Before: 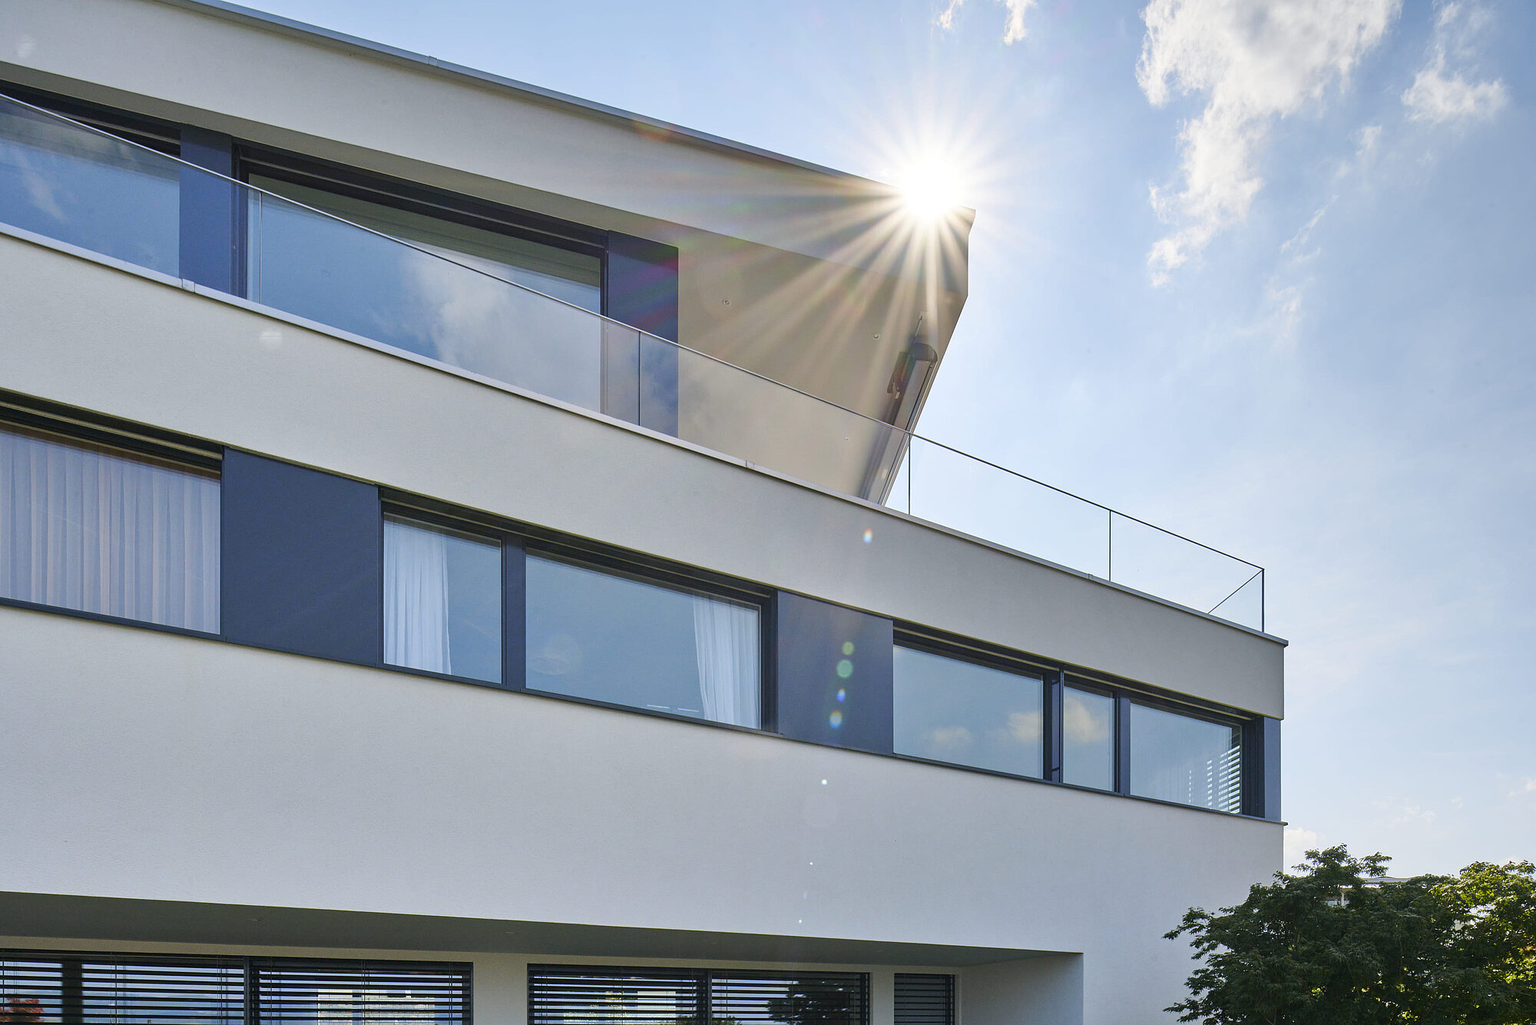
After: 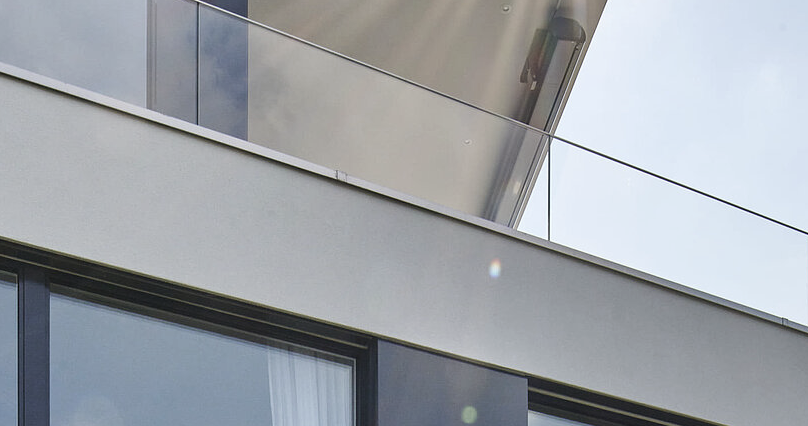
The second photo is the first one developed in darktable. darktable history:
crop: left 31.751%, top 32.172%, right 27.8%, bottom 35.83%
contrast brightness saturation: contrast 0.1, saturation -0.36
